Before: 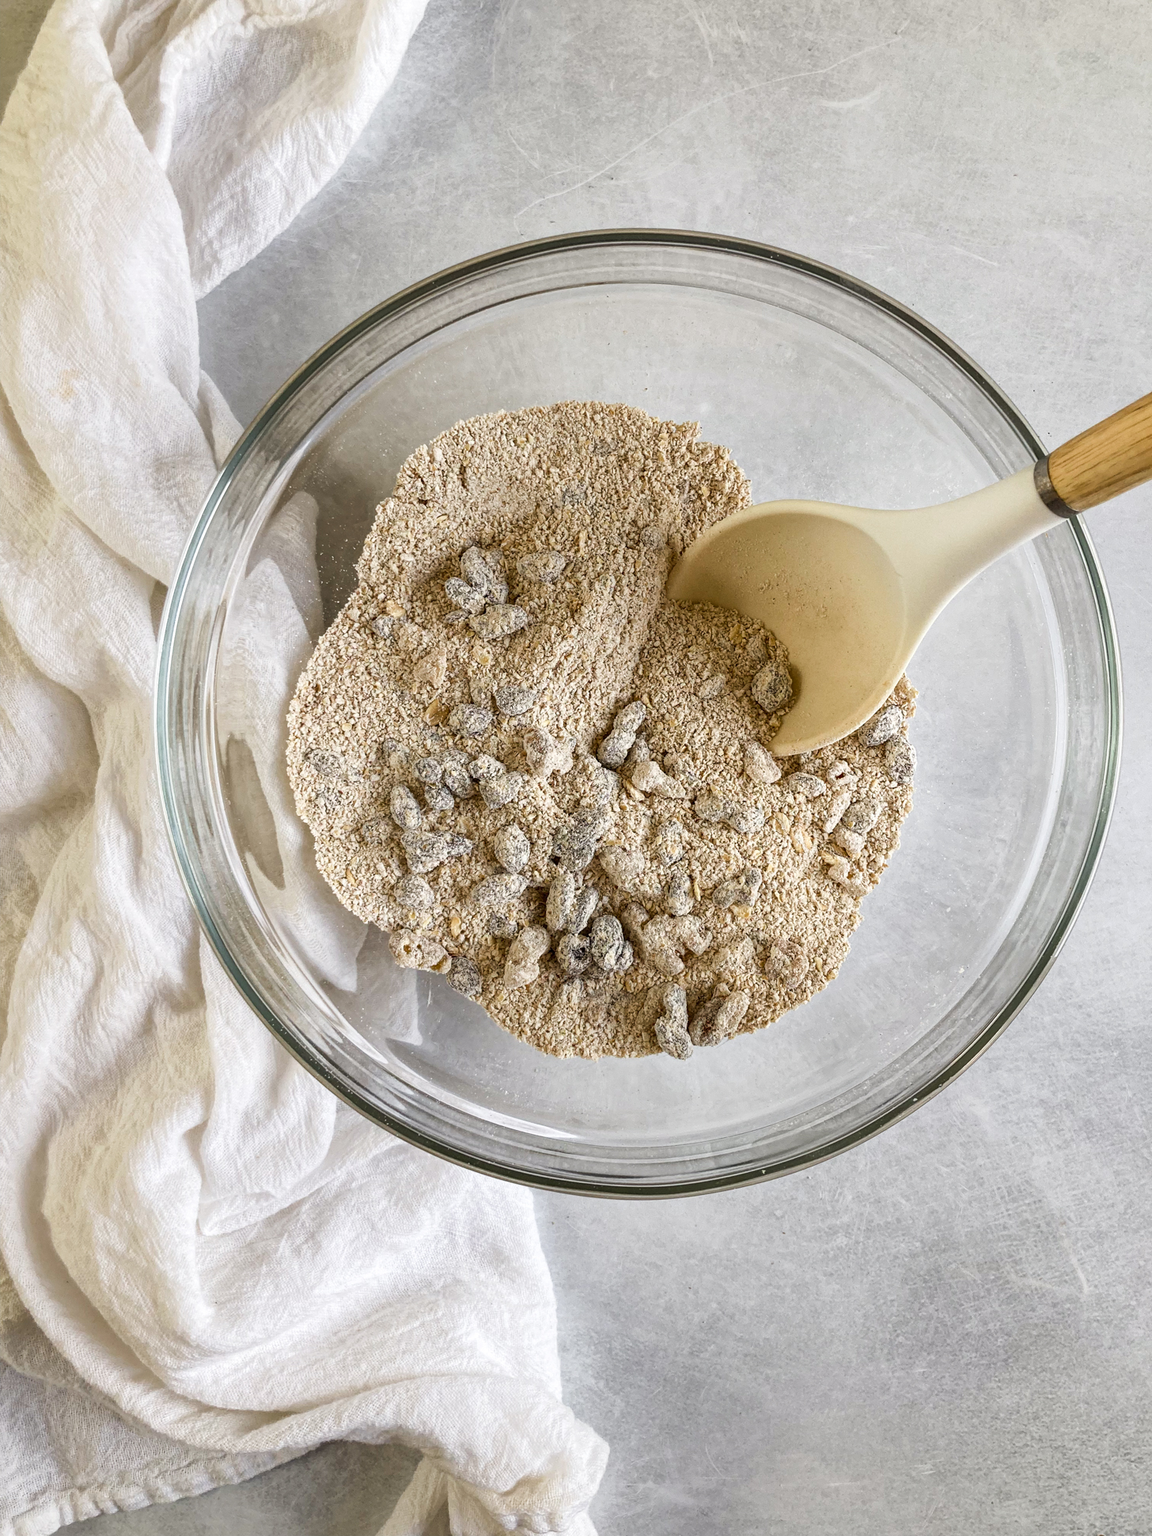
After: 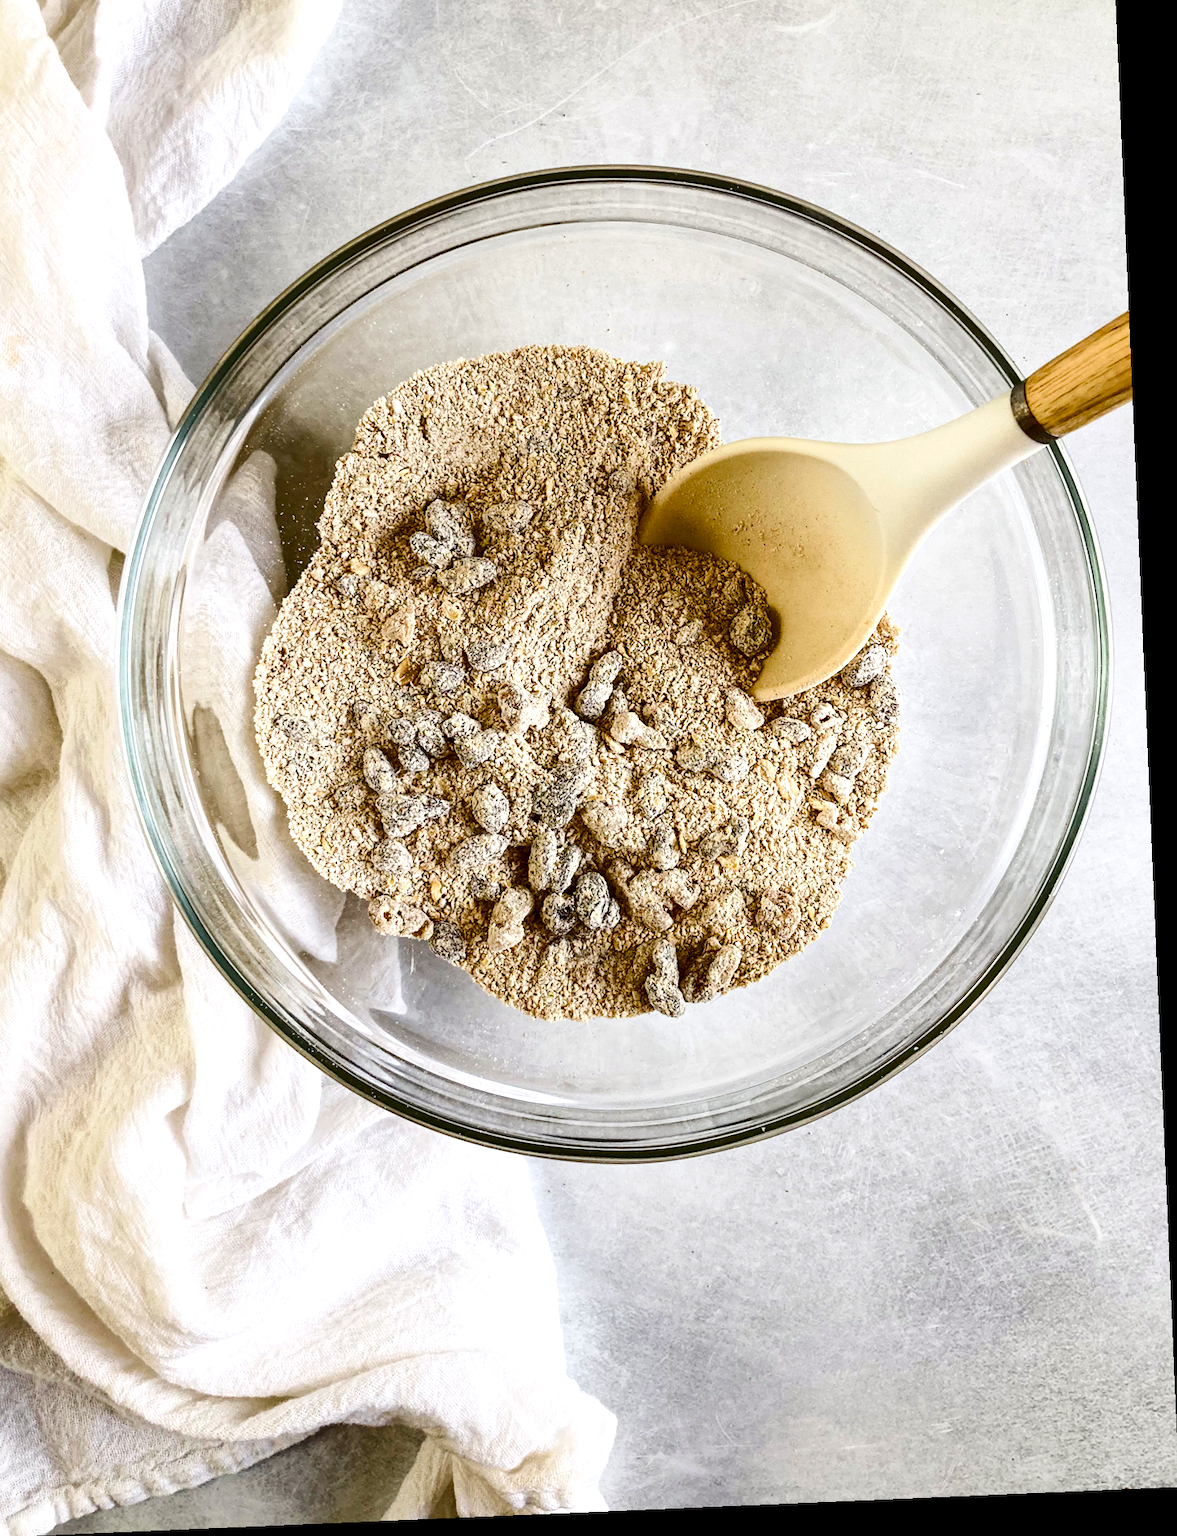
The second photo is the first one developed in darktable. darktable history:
color balance rgb: linear chroma grading › global chroma 15.412%, perceptual saturation grading › global saturation 20%, perceptual saturation grading › highlights -50.074%, perceptual saturation grading › shadows 31.053%, global vibrance 20%
contrast brightness saturation: contrast 0.207, brightness -0.11, saturation 0.214
crop and rotate: angle 2.45°, left 5.844%, top 5.695%
color correction: highlights a* 0.021, highlights b* -0.318
tone equalizer: -8 EV -0.454 EV, -7 EV -0.407 EV, -6 EV -0.305 EV, -5 EV -0.241 EV, -3 EV 0.222 EV, -2 EV 0.332 EV, -1 EV 0.391 EV, +0 EV 0.433 EV, edges refinement/feathering 500, mask exposure compensation -1.57 EV, preserve details no
